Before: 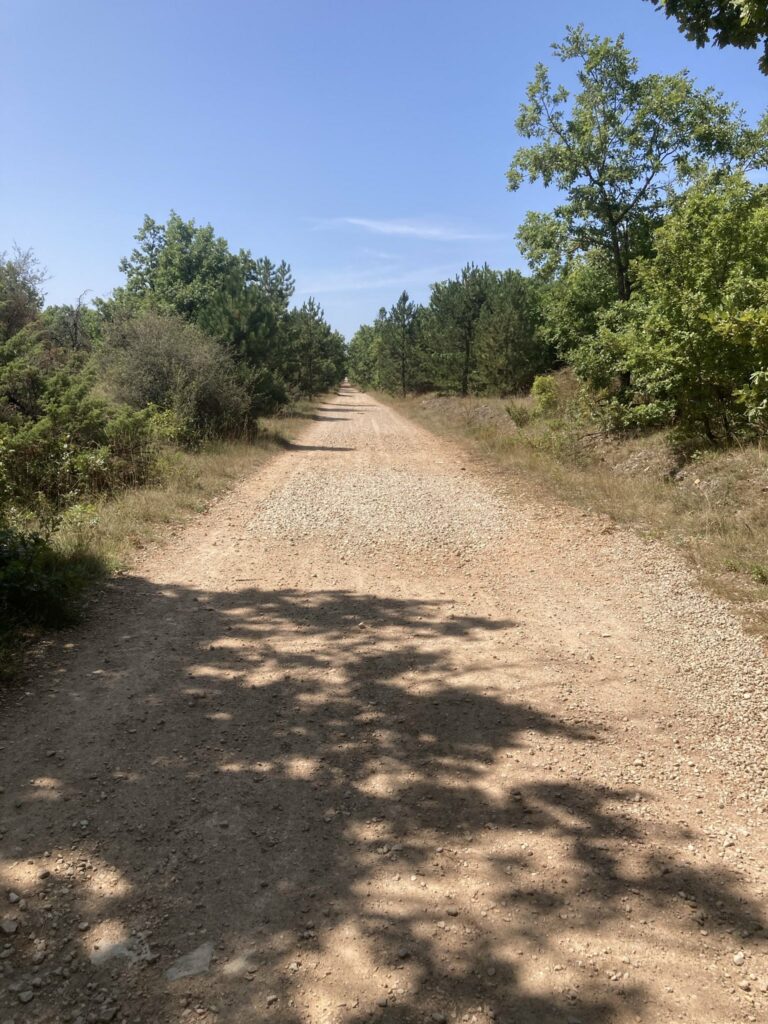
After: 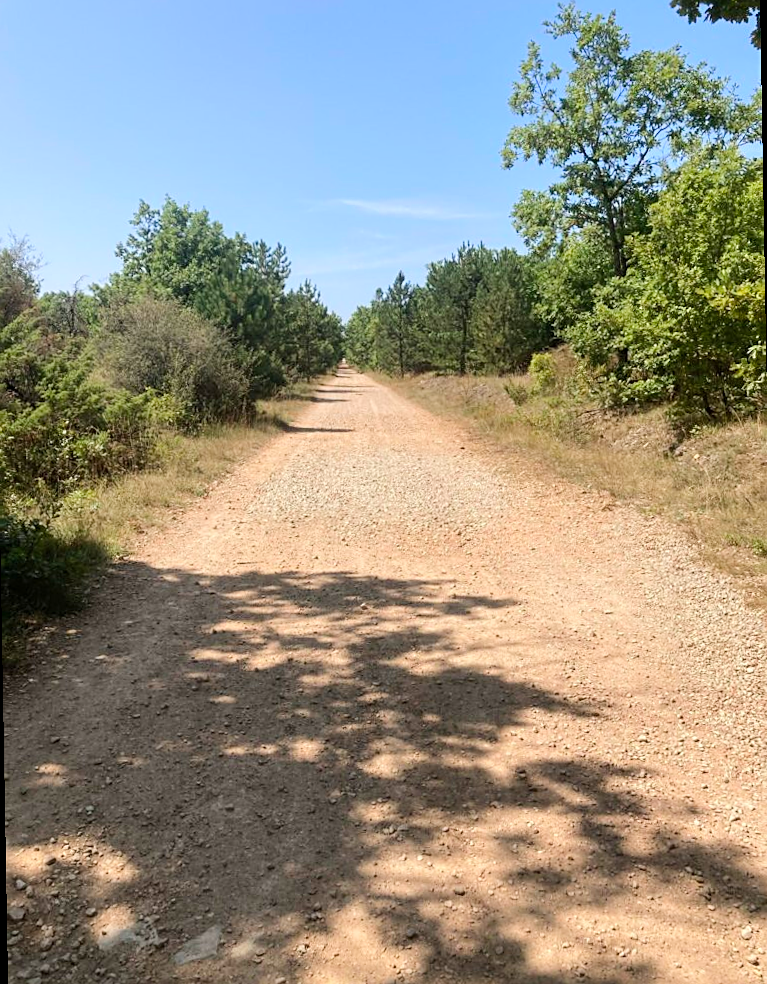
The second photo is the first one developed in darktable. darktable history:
sharpen: on, module defaults
rotate and perspective: rotation -1°, crop left 0.011, crop right 0.989, crop top 0.025, crop bottom 0.975
tone curve: curves: ch0 [(0, 0) (0.526, 0.642) (1, 1)], color space Lab, linked channels, preserve colors none
